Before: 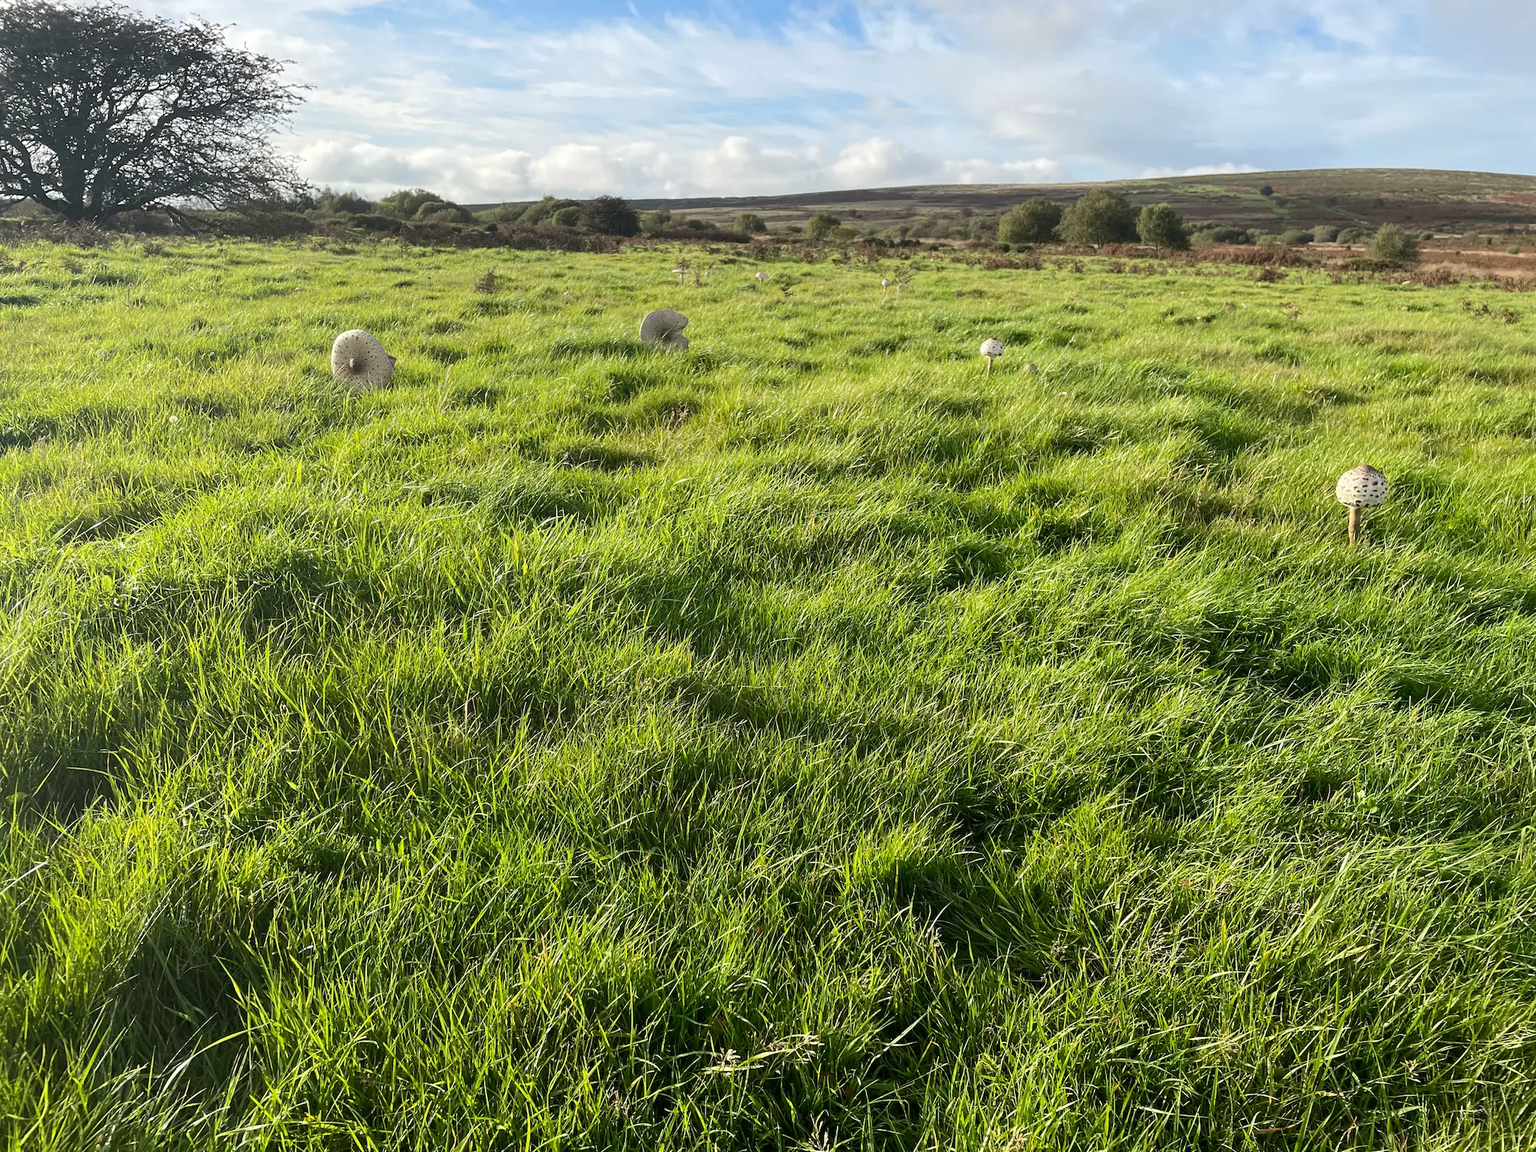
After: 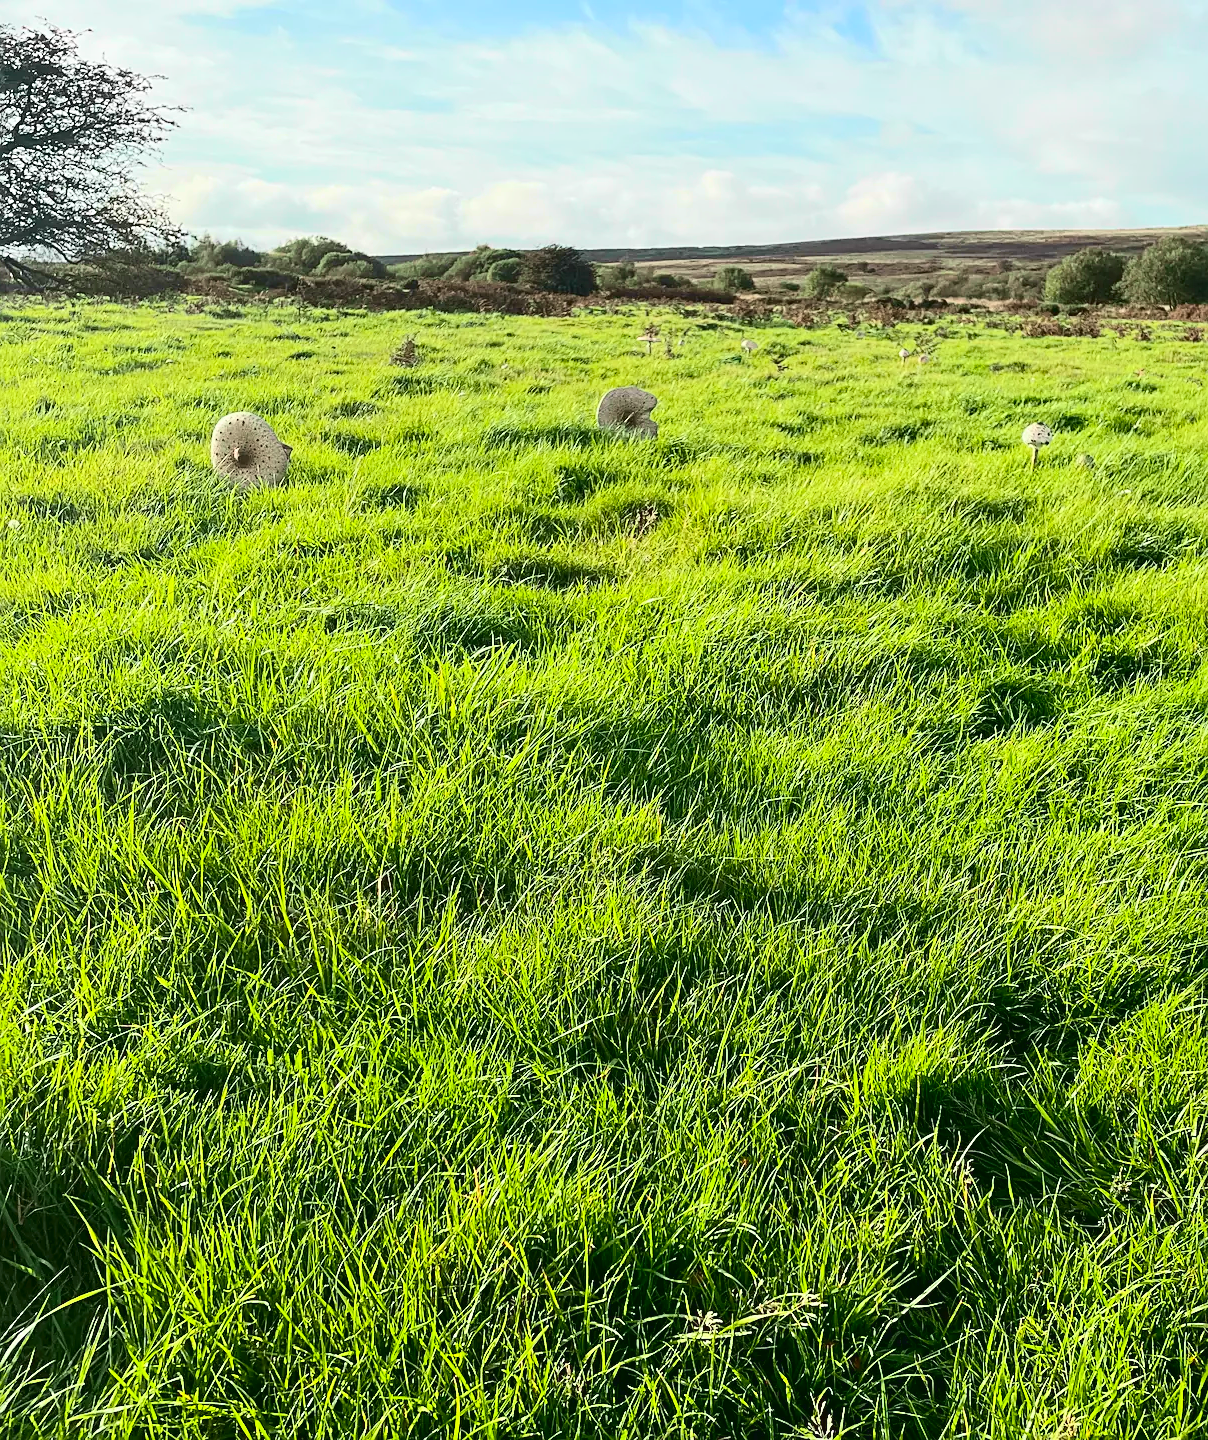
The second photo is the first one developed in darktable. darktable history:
crop: left 10.577%, right 26.462%
tone curve: curves: ch0 [(0, 0.036) (0.037, 0.042) (0.167, 0.143) (0.433, 0.502) (0.531, 0.637) (0.696, 0.825) (0.856, 0.92) (1, 0.98)]; ch1 [(0, 0) (0.424, 0.383) (0.482, 0.459) (0.501, 0.5) (0.522, 0.526) (0.559, 0.563) (0.604, 0.646) (0.715, 0.729) (1, 1)]; ch2 [(0, 0) (0.369, 0.388) (0.45, 0.48) (0.499, 0.502) (0.504, 0.504) (0.512, 0.526) (0.581, 0.595) (0.708, 0.786) (1, 1)], color space Lab, independent channels, preserve colors none
sharpen: on, module defaults
